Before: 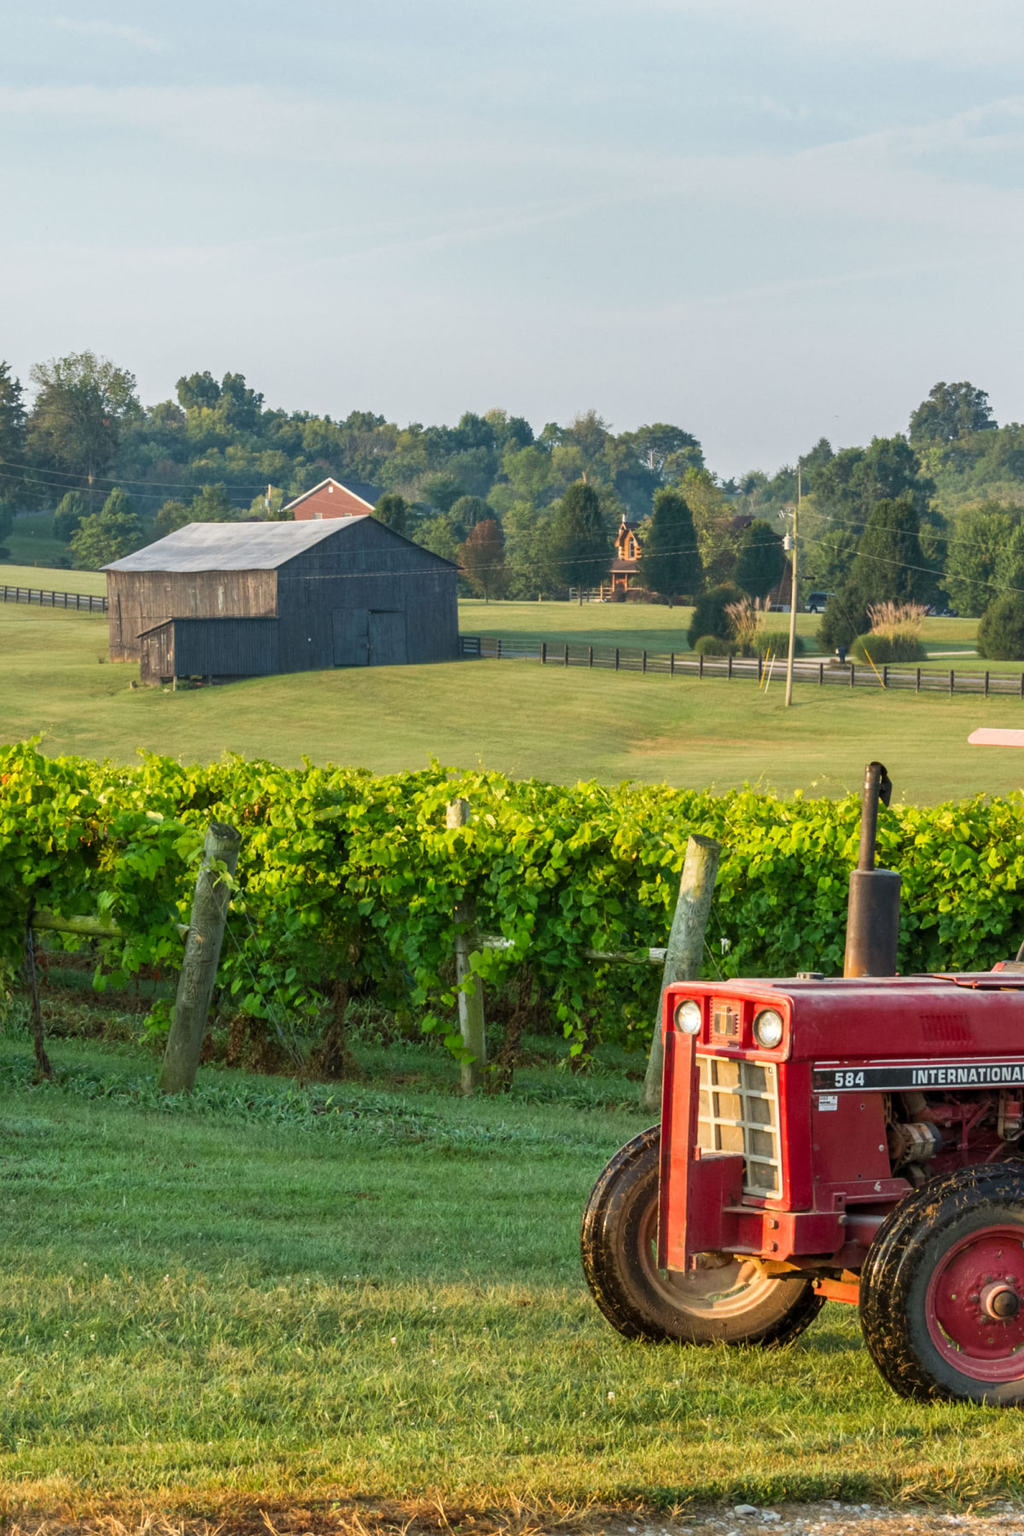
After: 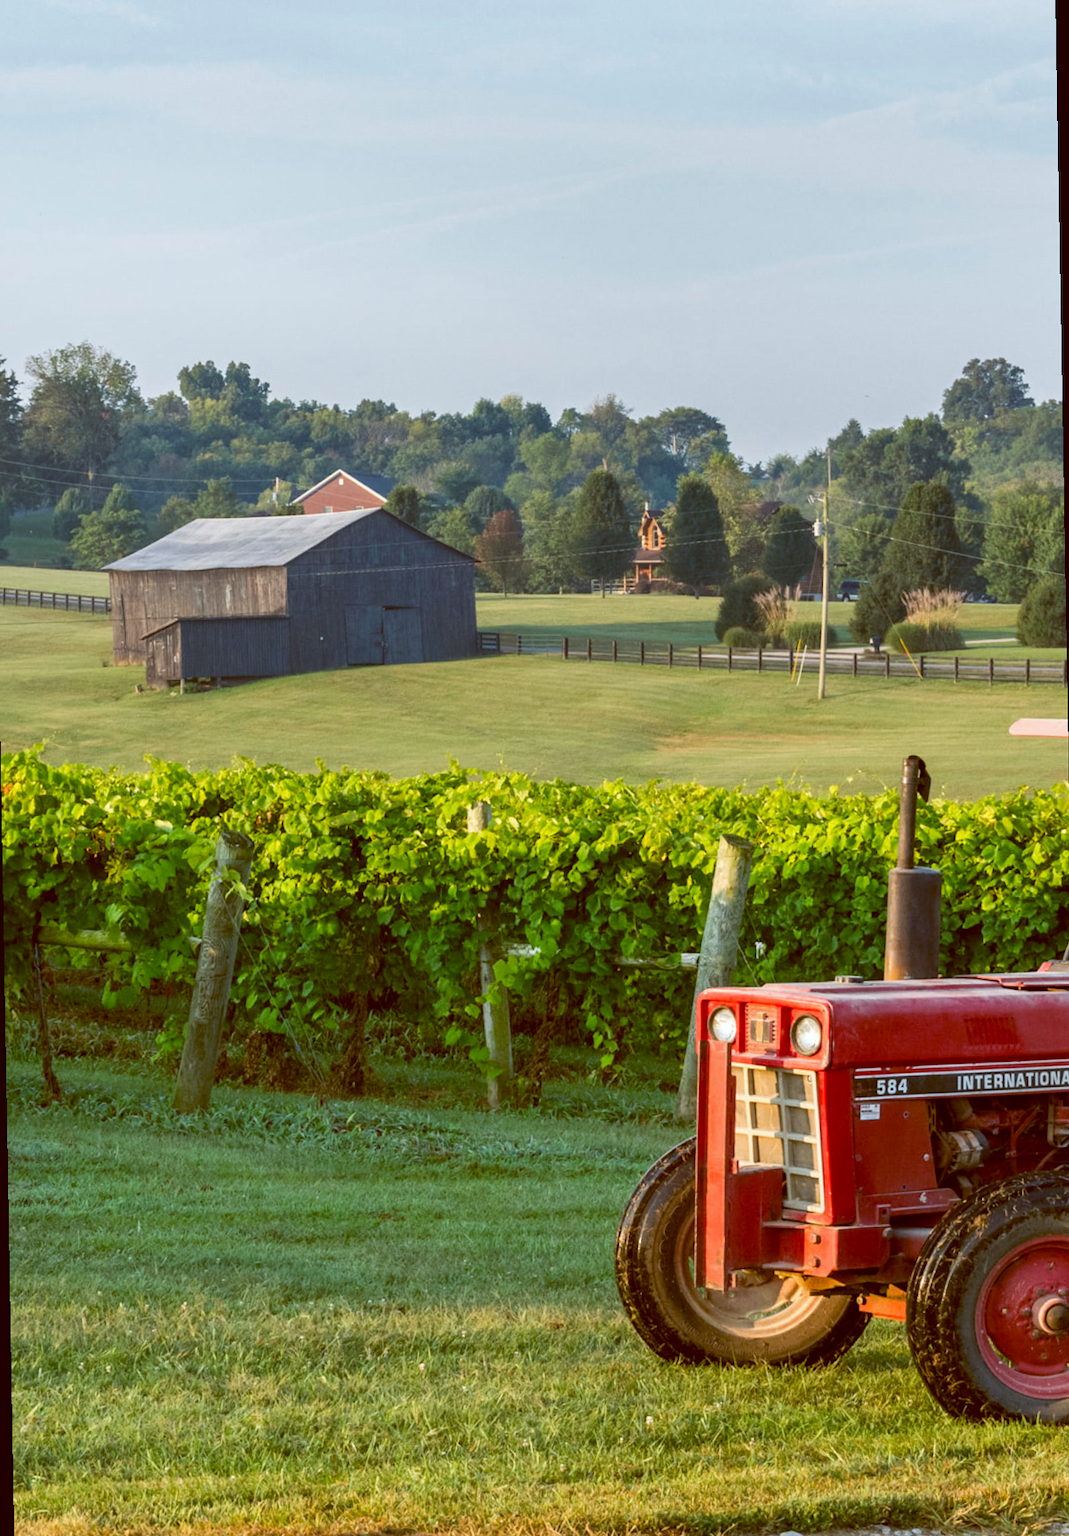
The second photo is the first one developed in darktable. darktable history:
rotate and perspective: rotation -1°, crop left 0.011, crop right 0.989, crop top 0.025, crop bottom 0.975
color balance: lift [1, 1.015, 1.004, 0.985], gamma [1, 0.958, 0.971, 1.042], gain [1, 0.956, 0.977, 1.044]
